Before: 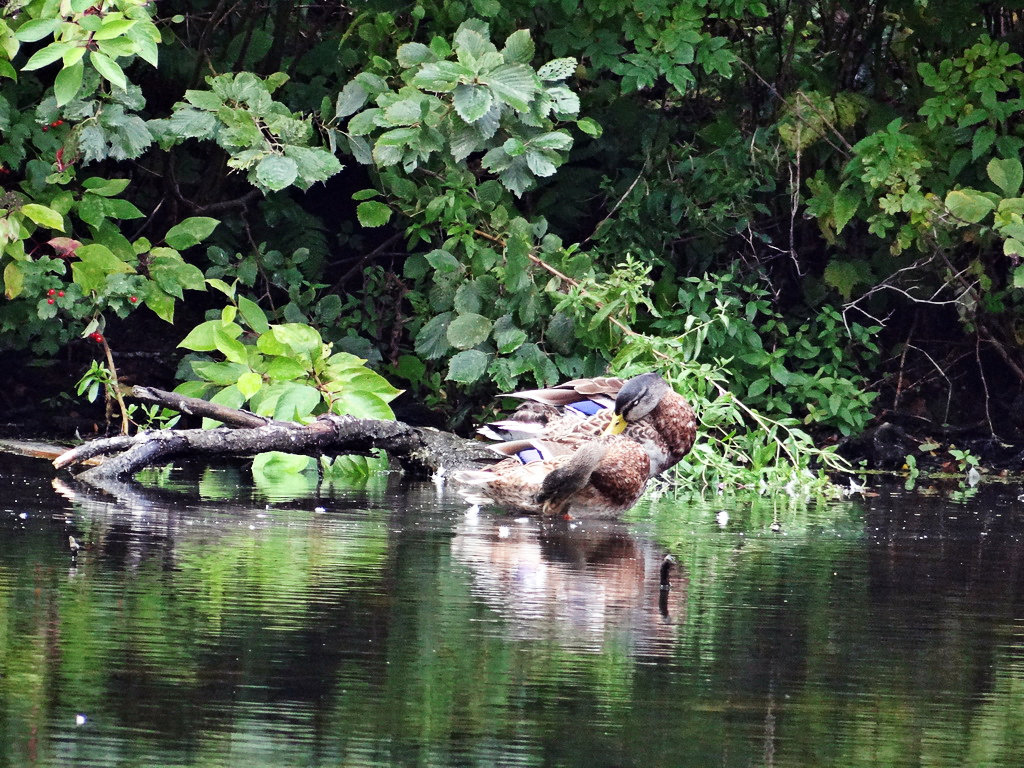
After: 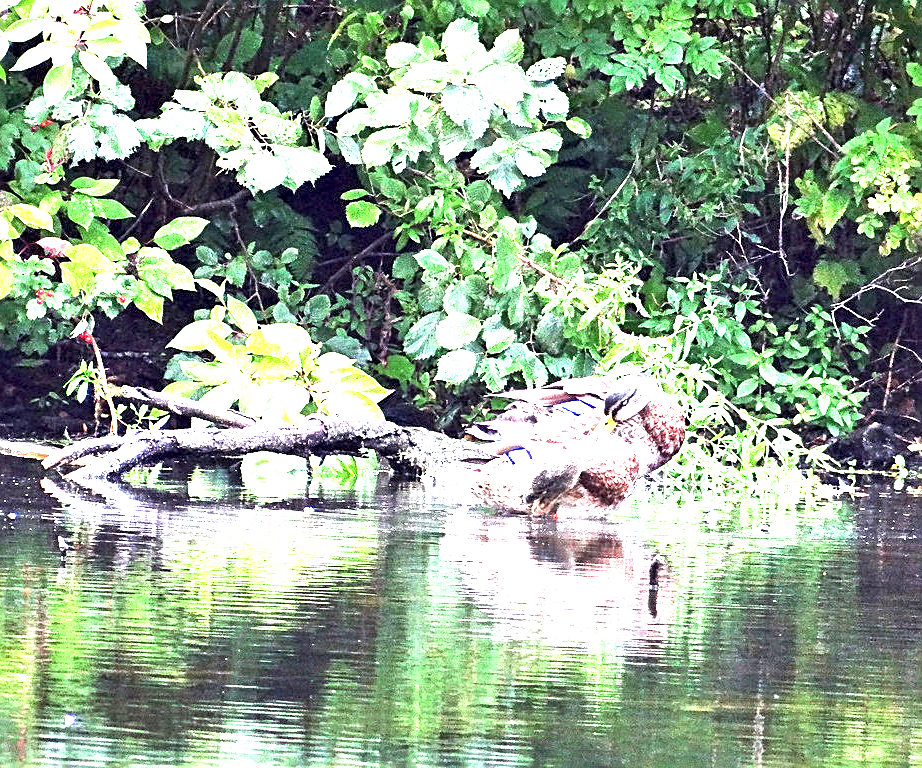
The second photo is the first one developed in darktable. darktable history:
sharpen: on, module defaults
exposure: black level correction 0.001, exposure 2.607 EV, compensate exposure bias true, compensate highlight preservation false
crop and rotate: left 1.088%, right 8.807%
white balance: red 0.976, blue 1.04
